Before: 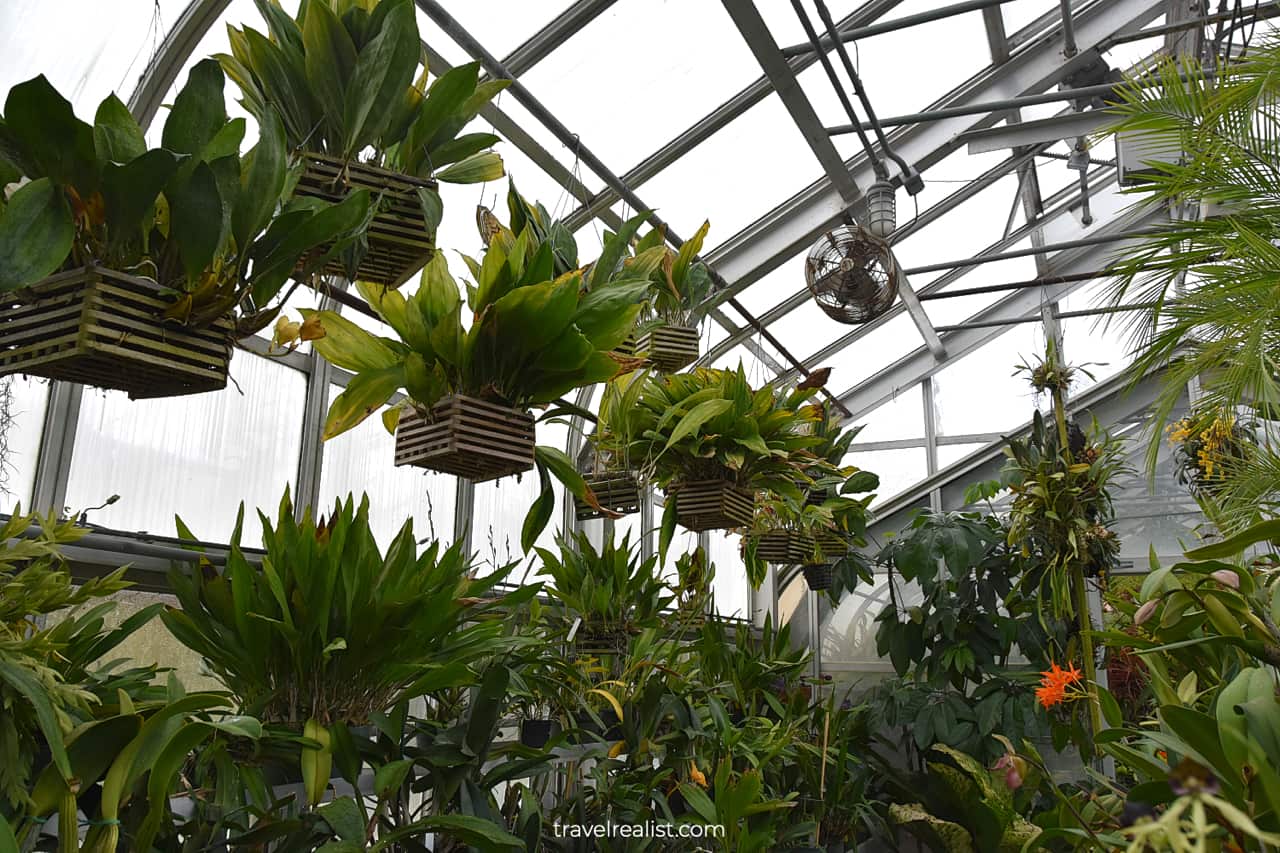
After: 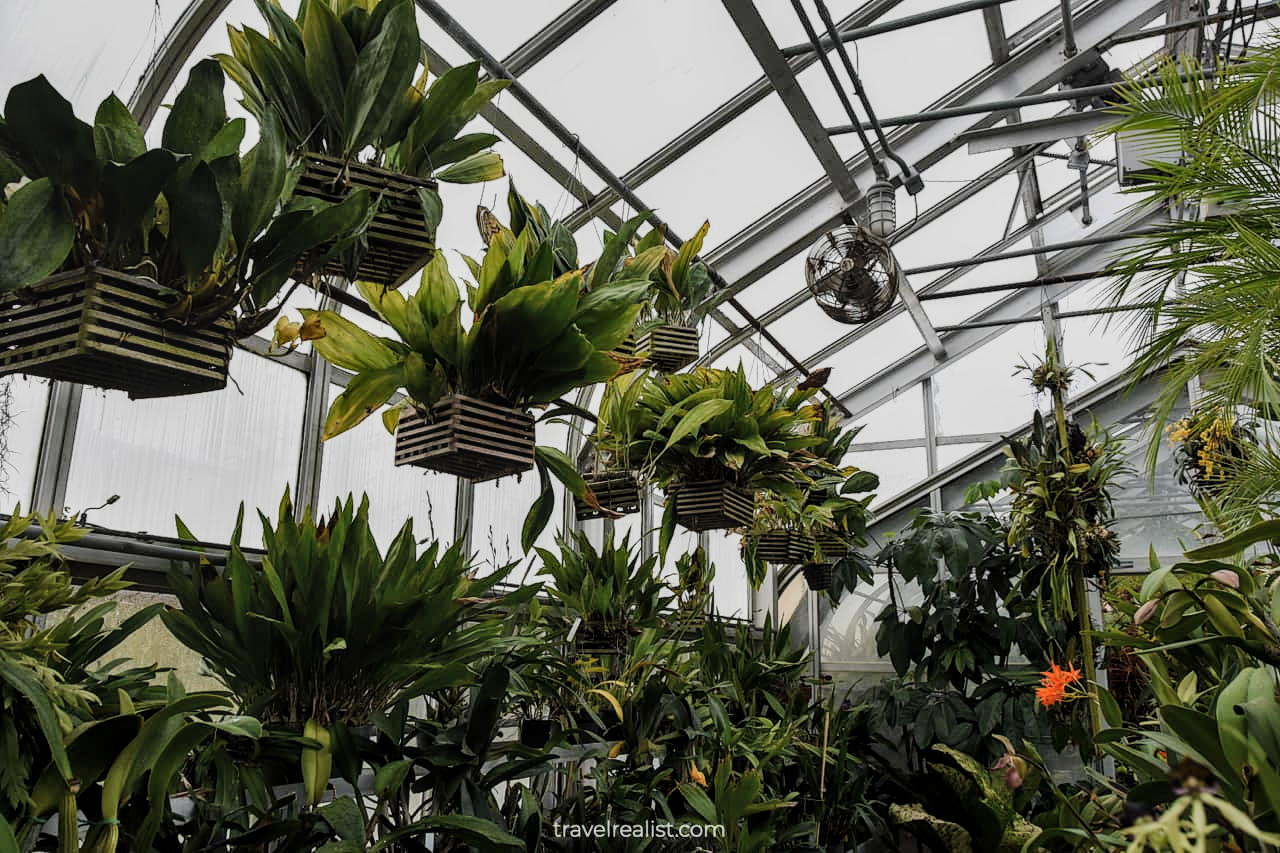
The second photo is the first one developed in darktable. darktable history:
local contrast: on, module defaults
filmic rgb: black relative exposure -7.65 EV, white relative exposure 4.56 EV, hardness 3.61, add noise in highlights 0, preserve chrominance luminance Y, color science v3 (2019), use custom middle-gray values true, contrast in highlights soft
tone equalizer: -8 EV -0.391 EV, -7 EV -0.369 EV, -6 EV -0.33 EV, -5 EV -0.232 EV, -3 EV 0.223 EV, -2 EV 0.311 EV, -1 EV 0.363 EV, +0 EV 0.439 EV, edges refinement/feathering 500, mask exposure compensation -1.57 EV, preserve details no
